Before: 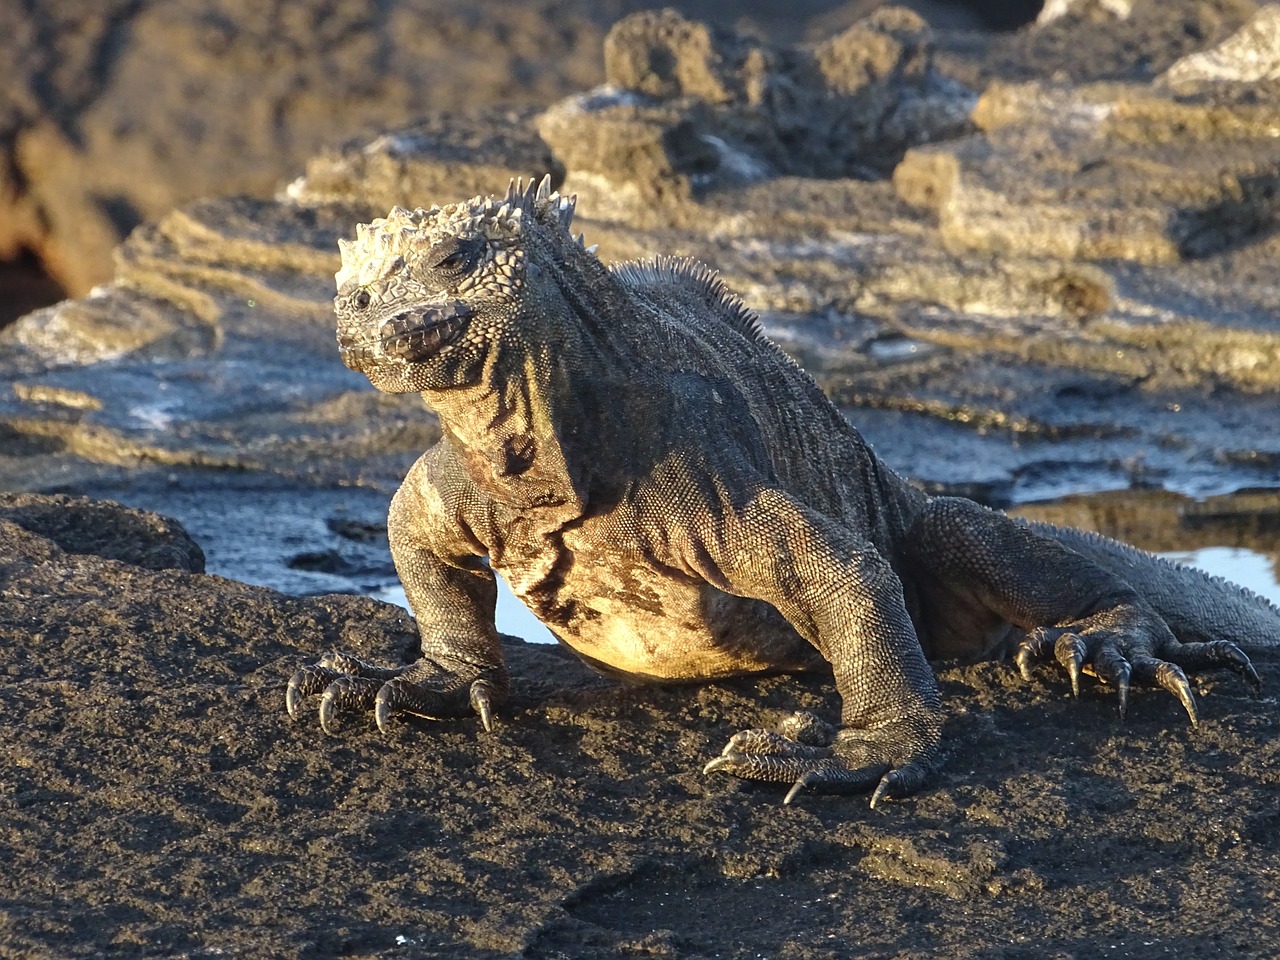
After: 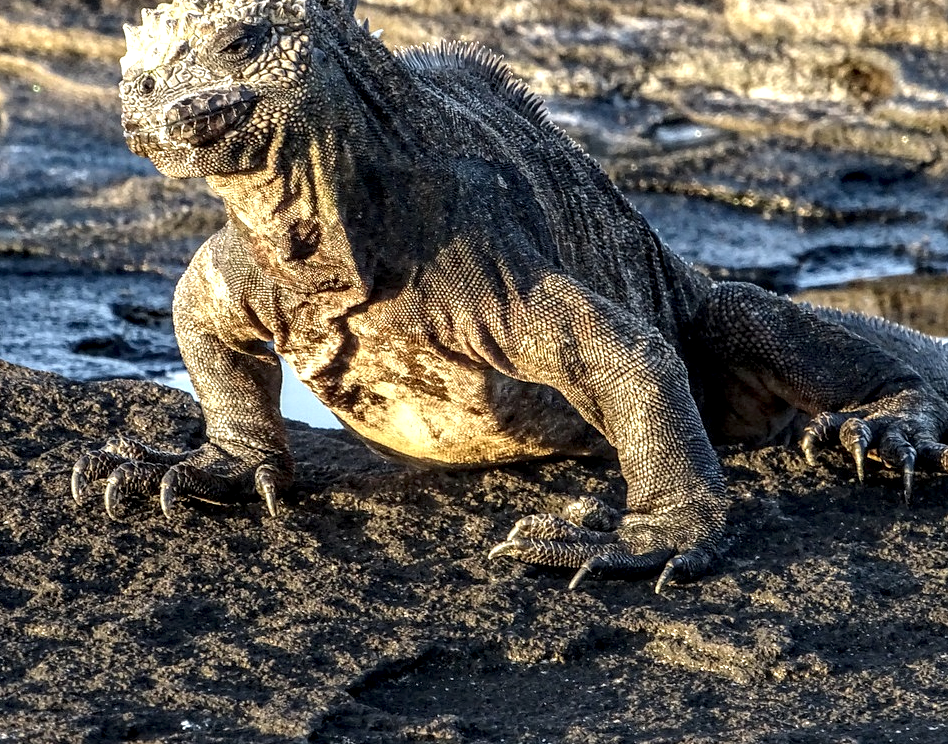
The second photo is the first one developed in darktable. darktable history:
crop: left 16.864%, top 22.429%, right 9.045%
local contrast: highlights 16%, detail 186%
contrast brightness saturation: contrast 0.072
